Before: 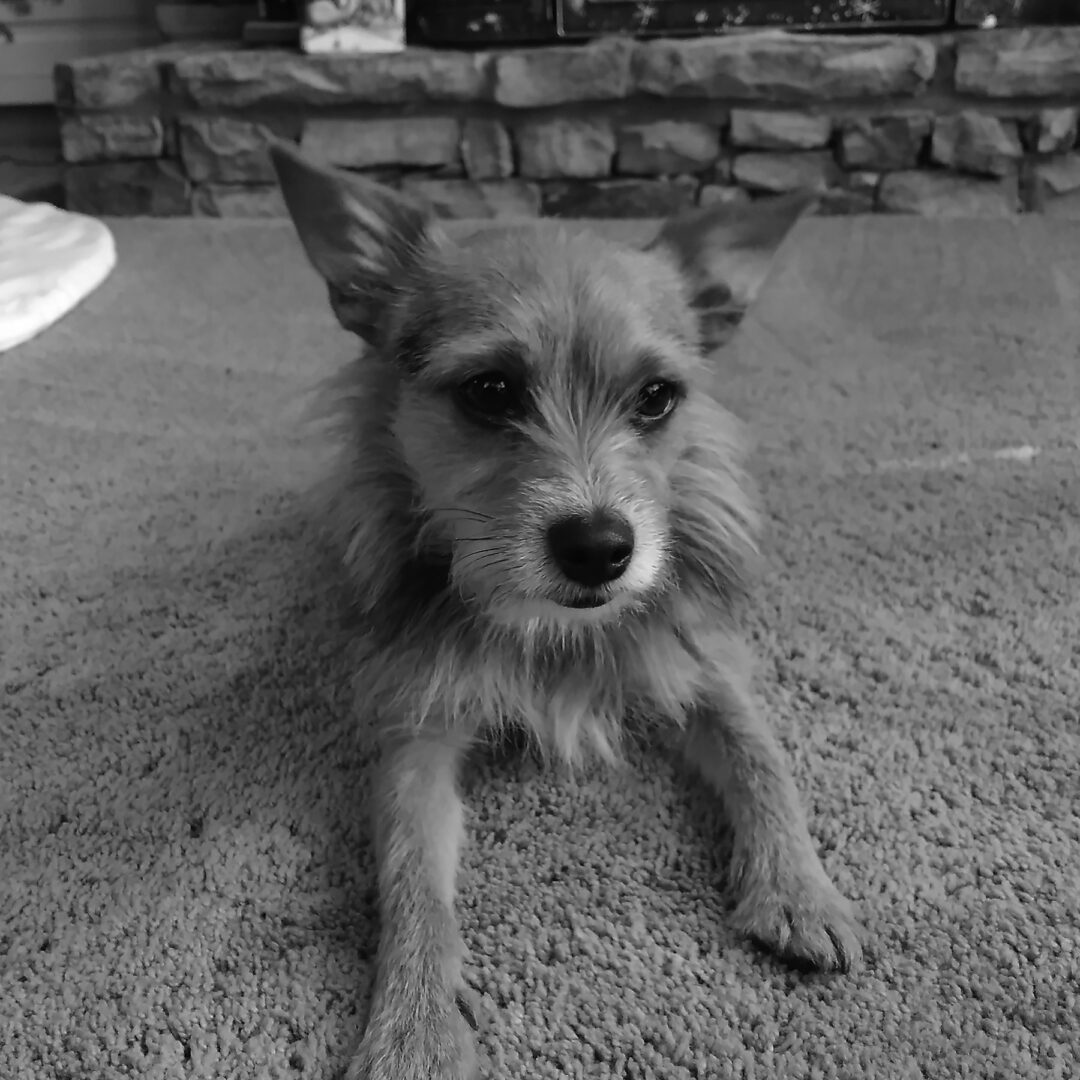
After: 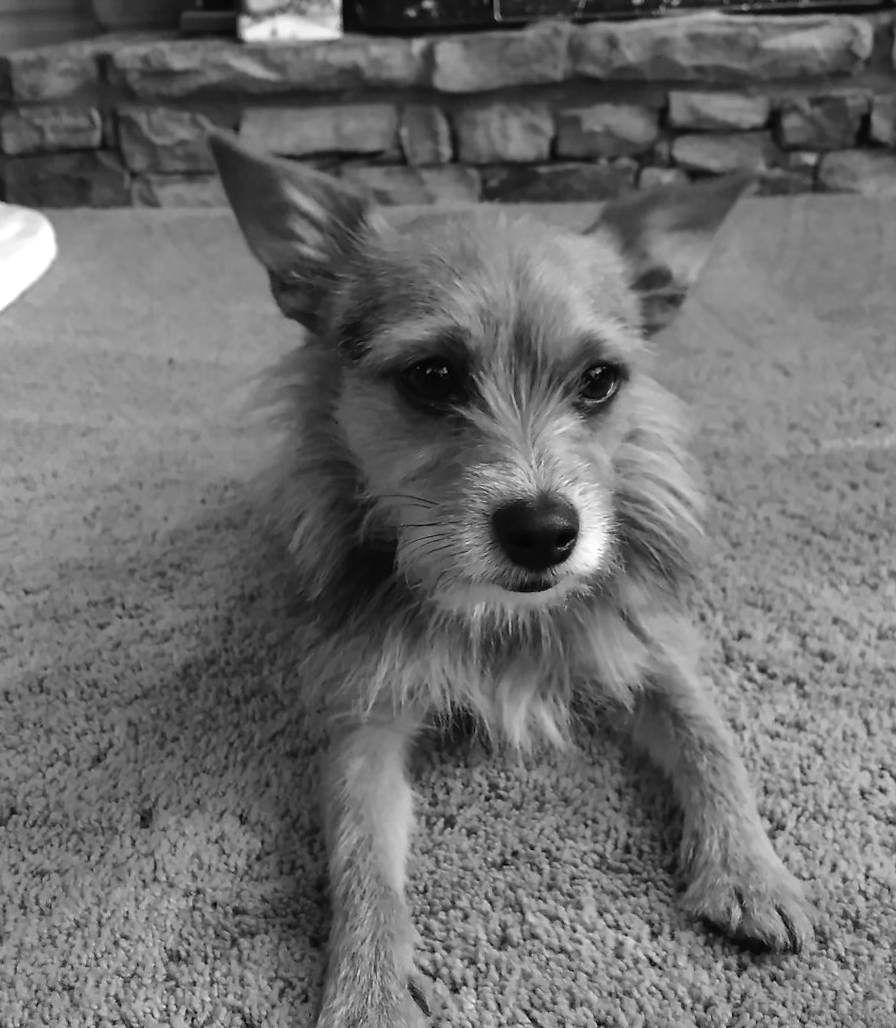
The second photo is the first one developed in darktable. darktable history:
crop and rotate: angle 0.909°, left 4.388%, top 0.644%, right 11.299%, bottom 2.607%
levels: levels [0, 0.43, 0.859]
